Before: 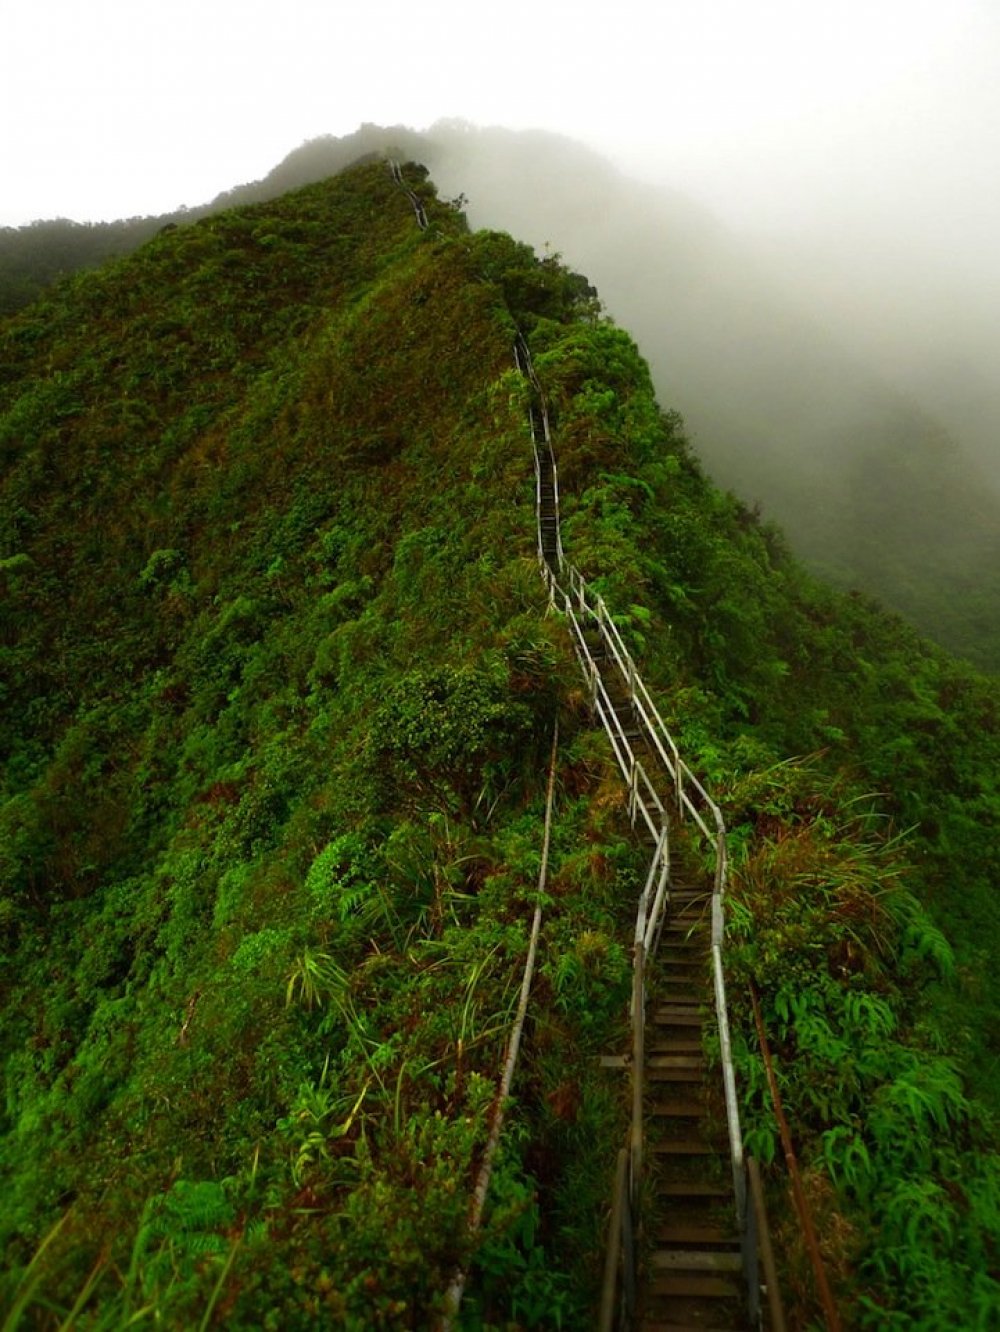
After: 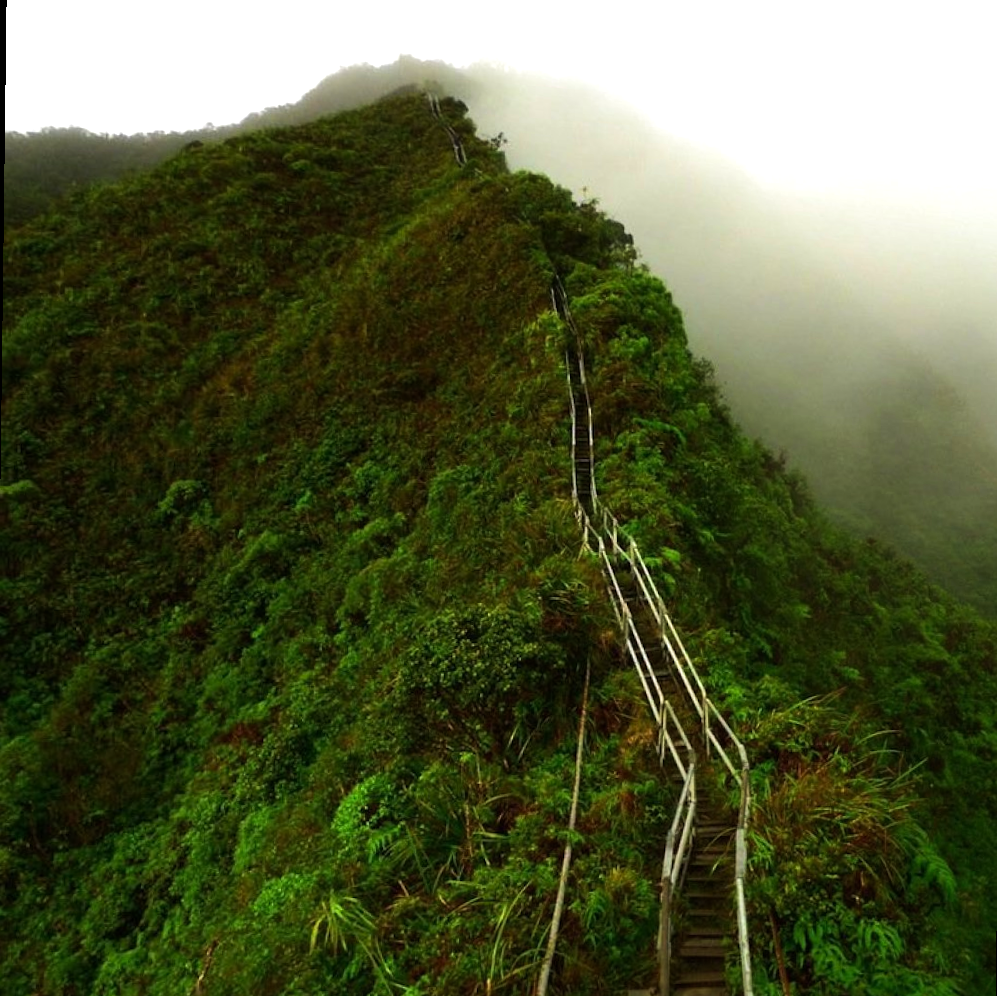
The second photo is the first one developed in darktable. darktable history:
tone equalizer: -8 EV -0.417 EV, -7 EV -0.389 EV, -6 EV -0.333 EV, -5 EV -0.222 EV, -3 EV 0.222 EV, -2 EV 0.333 EV, -1 EV 0.389 EV, +0 EV 0.417 EV, edges refinement/feathering 500, mask exposure compensation -1.57 EV, preserve details no
crop: bottom 19.644%
velvia: on, module defaults
rotate and perspective: rotation 0.679°, lens shift (horizontal) 0.136, crop left 0.009, crop right 0.991, crop top 0.078, crop bottom 0.95
